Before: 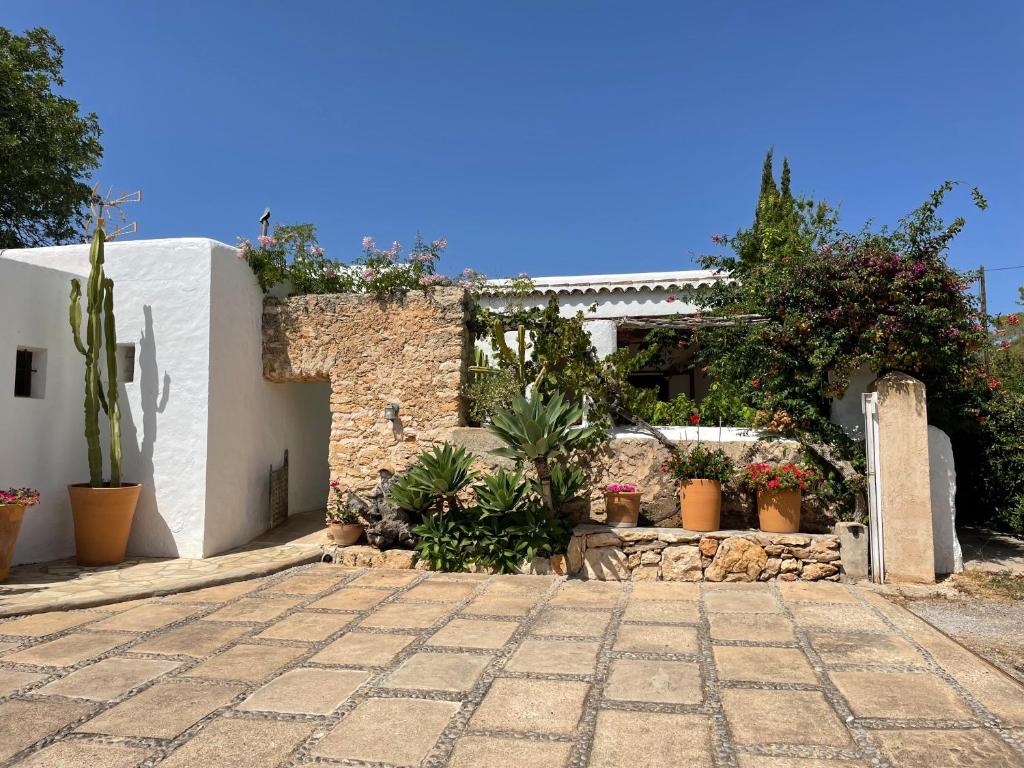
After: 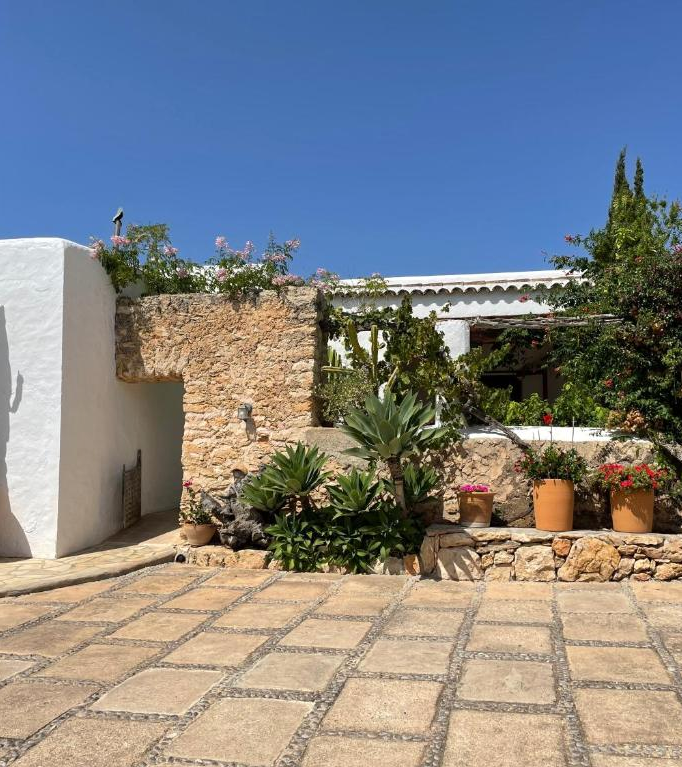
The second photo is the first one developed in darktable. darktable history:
tone equalizer: on, module defaults
crop and rotate: left 14.386%, right 18.923%
